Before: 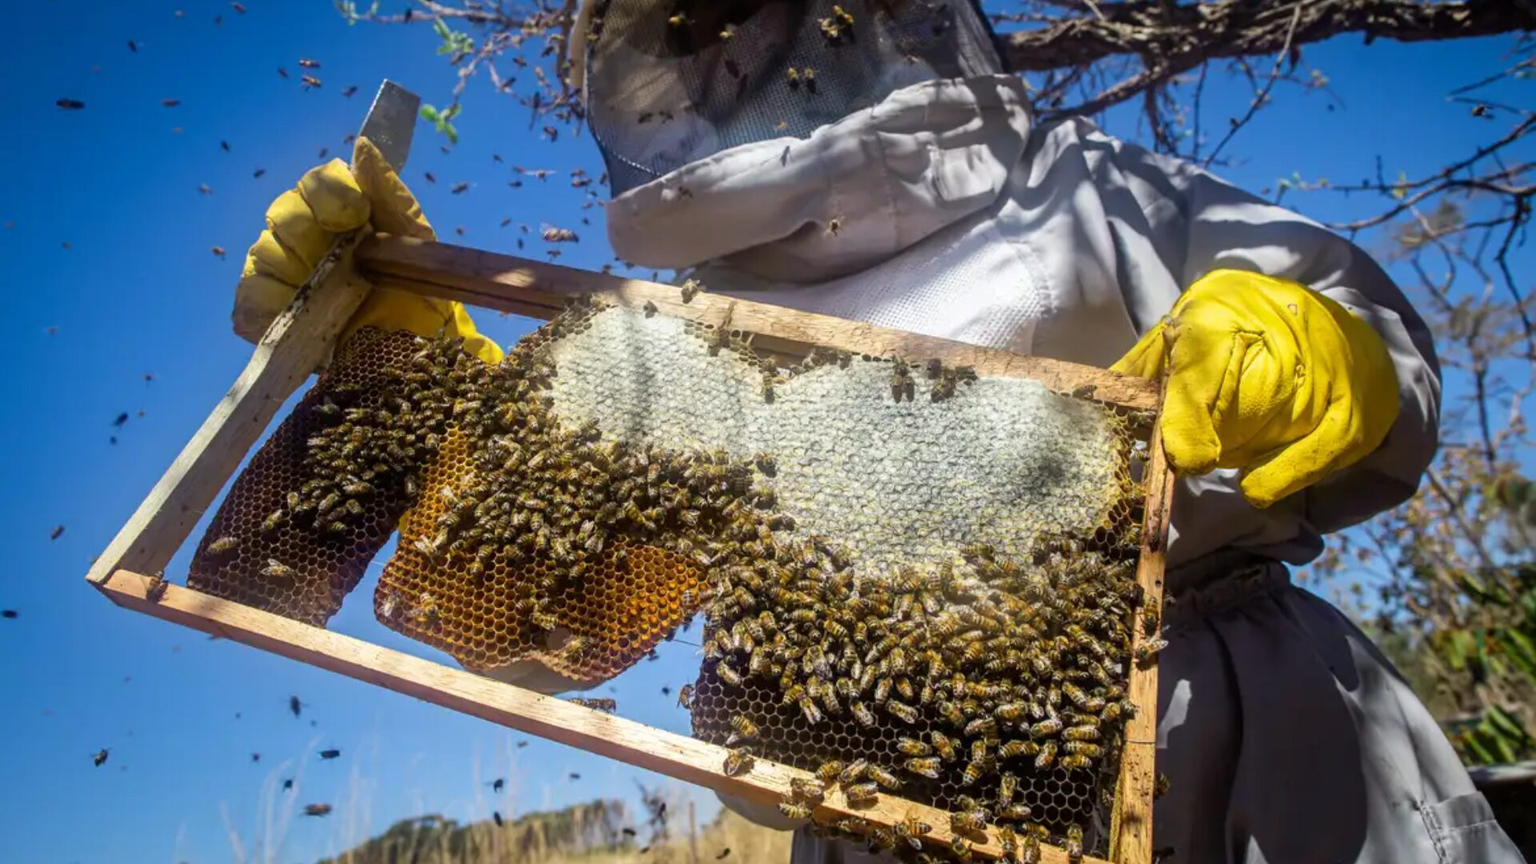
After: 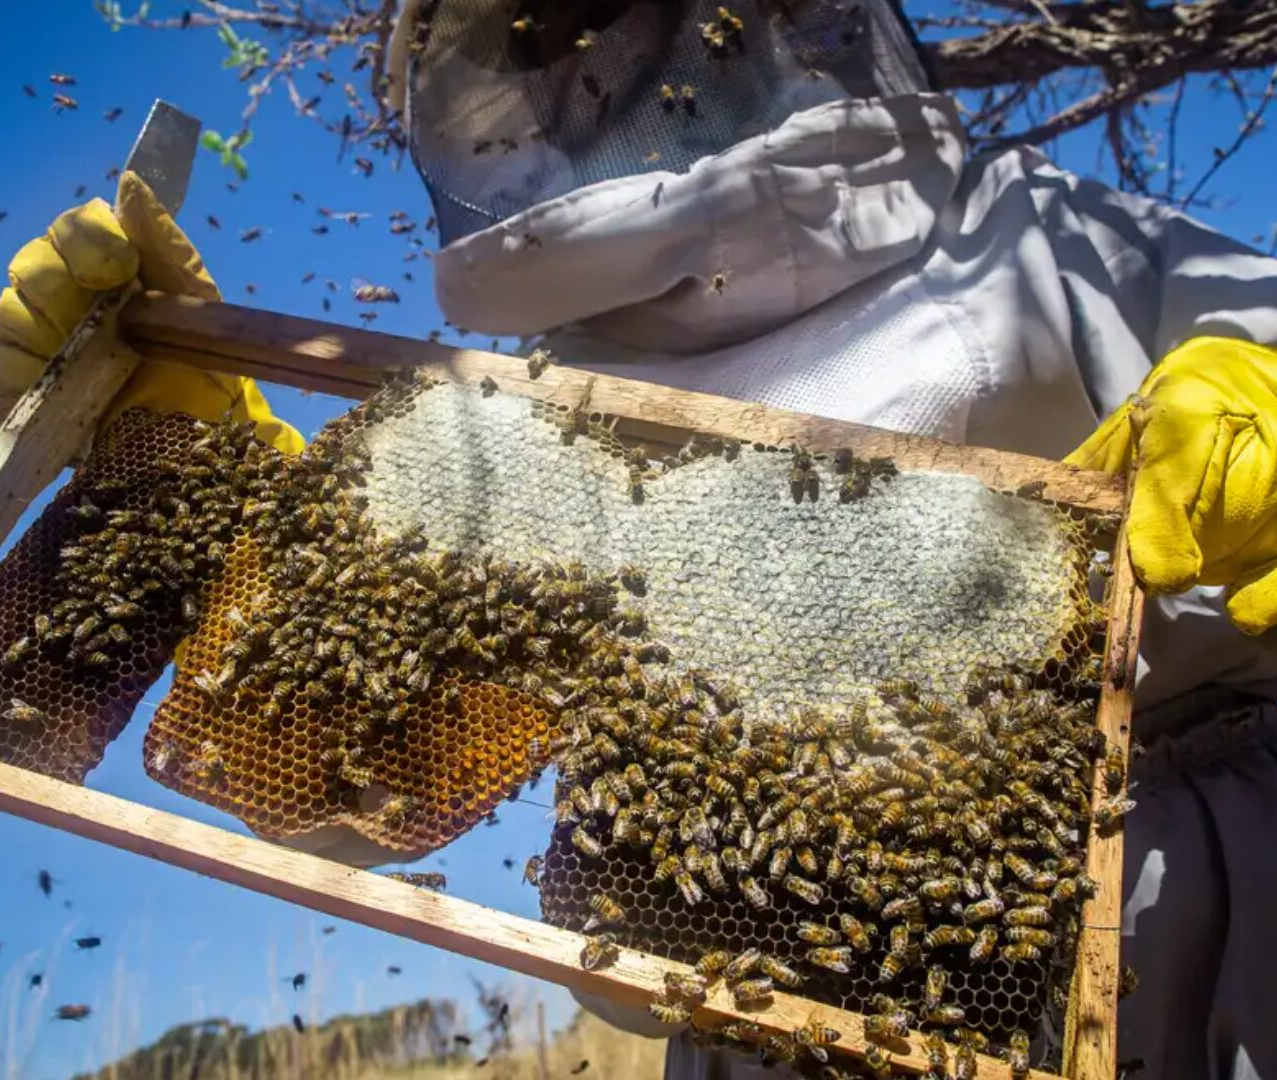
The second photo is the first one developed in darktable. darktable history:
crop: left 16.899%, right 16.556%
shadows and highlights: shadows 5, soften with gaussian
